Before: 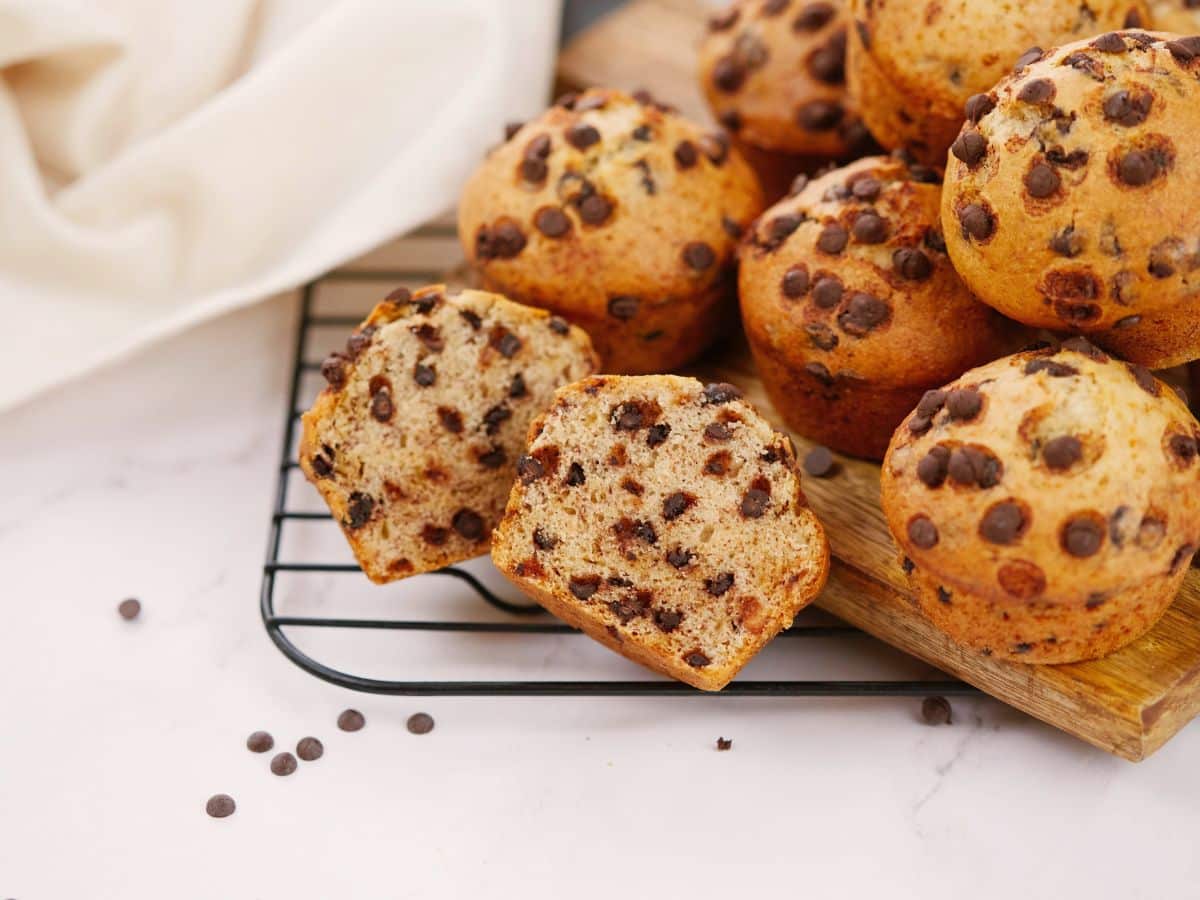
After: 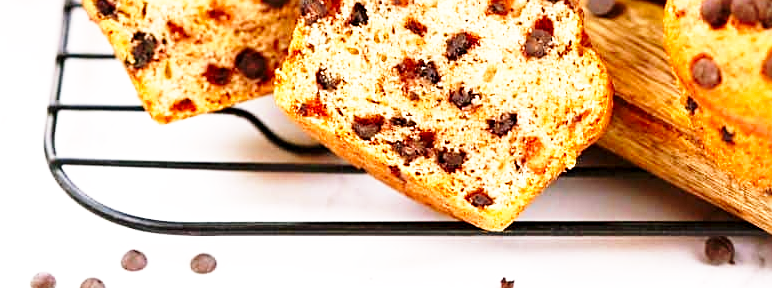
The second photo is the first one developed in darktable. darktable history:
exposure: black level correction 0.003, exposure 0.383 EV, compensate highlight preservation false
sharpen: on, module defaults
base curve: curves: ch0 [(0, 0) (0.026, 0.03) (0.109, 0.232) (0.351, 0.748) (0.669, 0.968) (1, 1)], preserve colors none
crop: left 18.091%, top 51.13%, right 17.525%, bottom 16.85%
